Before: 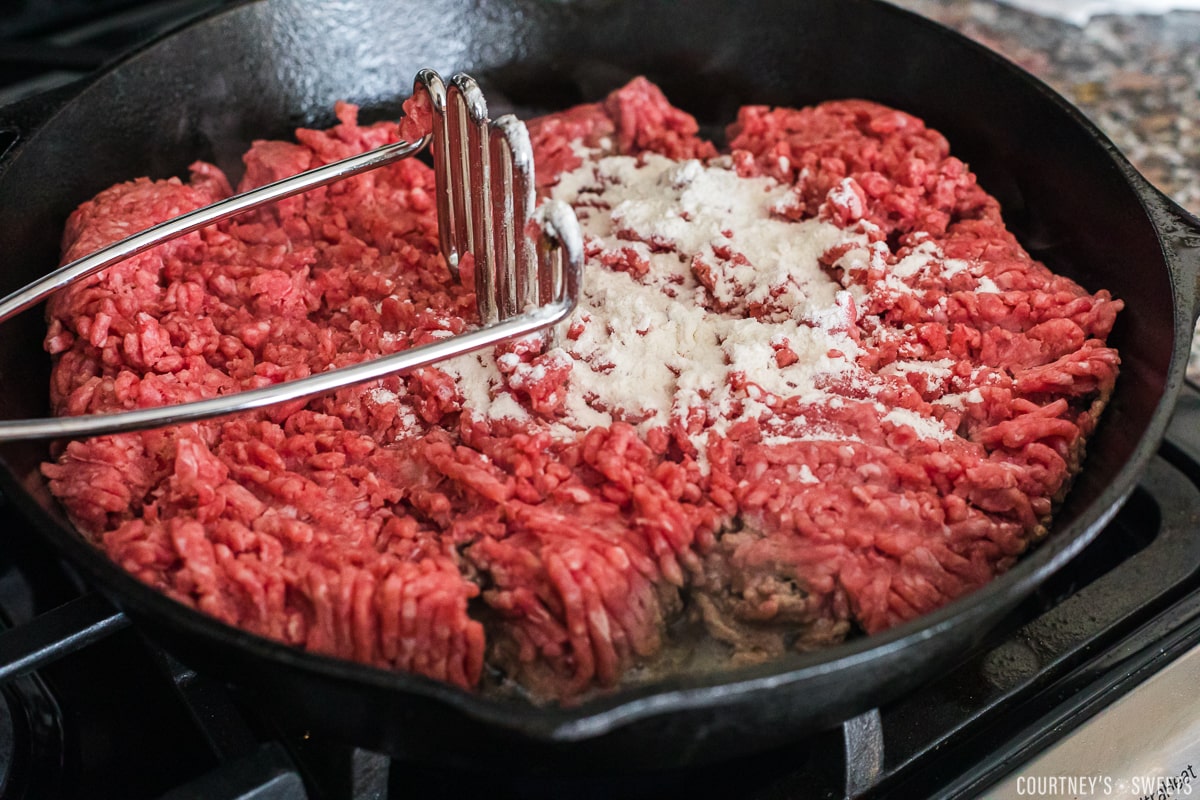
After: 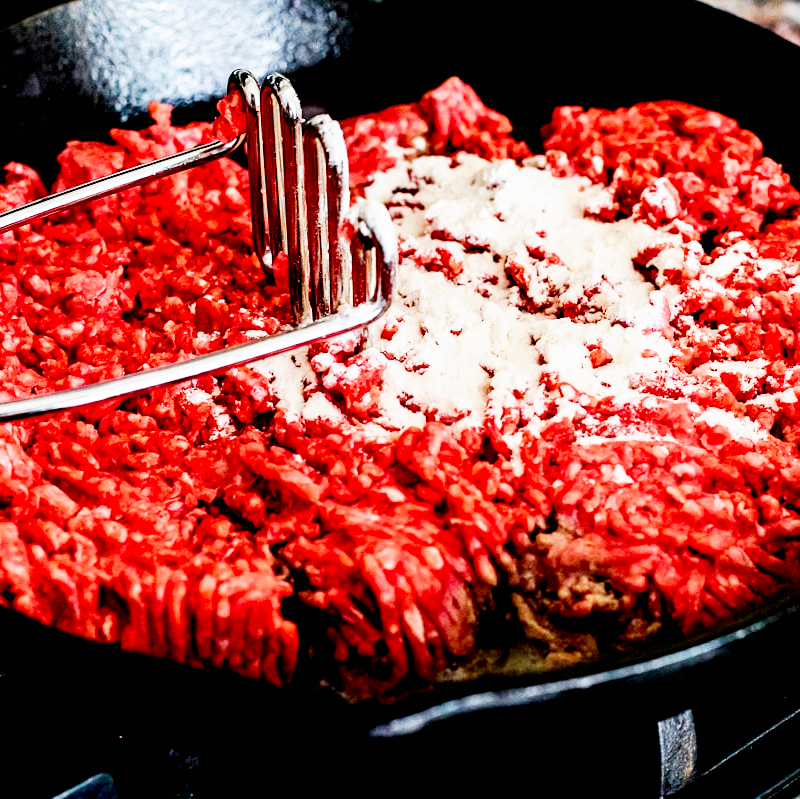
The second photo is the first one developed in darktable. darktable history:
exposure: black level correction 0.046, exposure -0.228 EV, compensate highlight preservation false
crop and rotate: left 15.546%, right 17.787%
base curve: curves: ch0 [(0, 0) (0.007, 0.004) (0.027, 0.03) (0.046, 0.07) (0.207, 0.54) (0.442, 0.872) (0.673, 0.972) (1, 1)], preserve colors none
